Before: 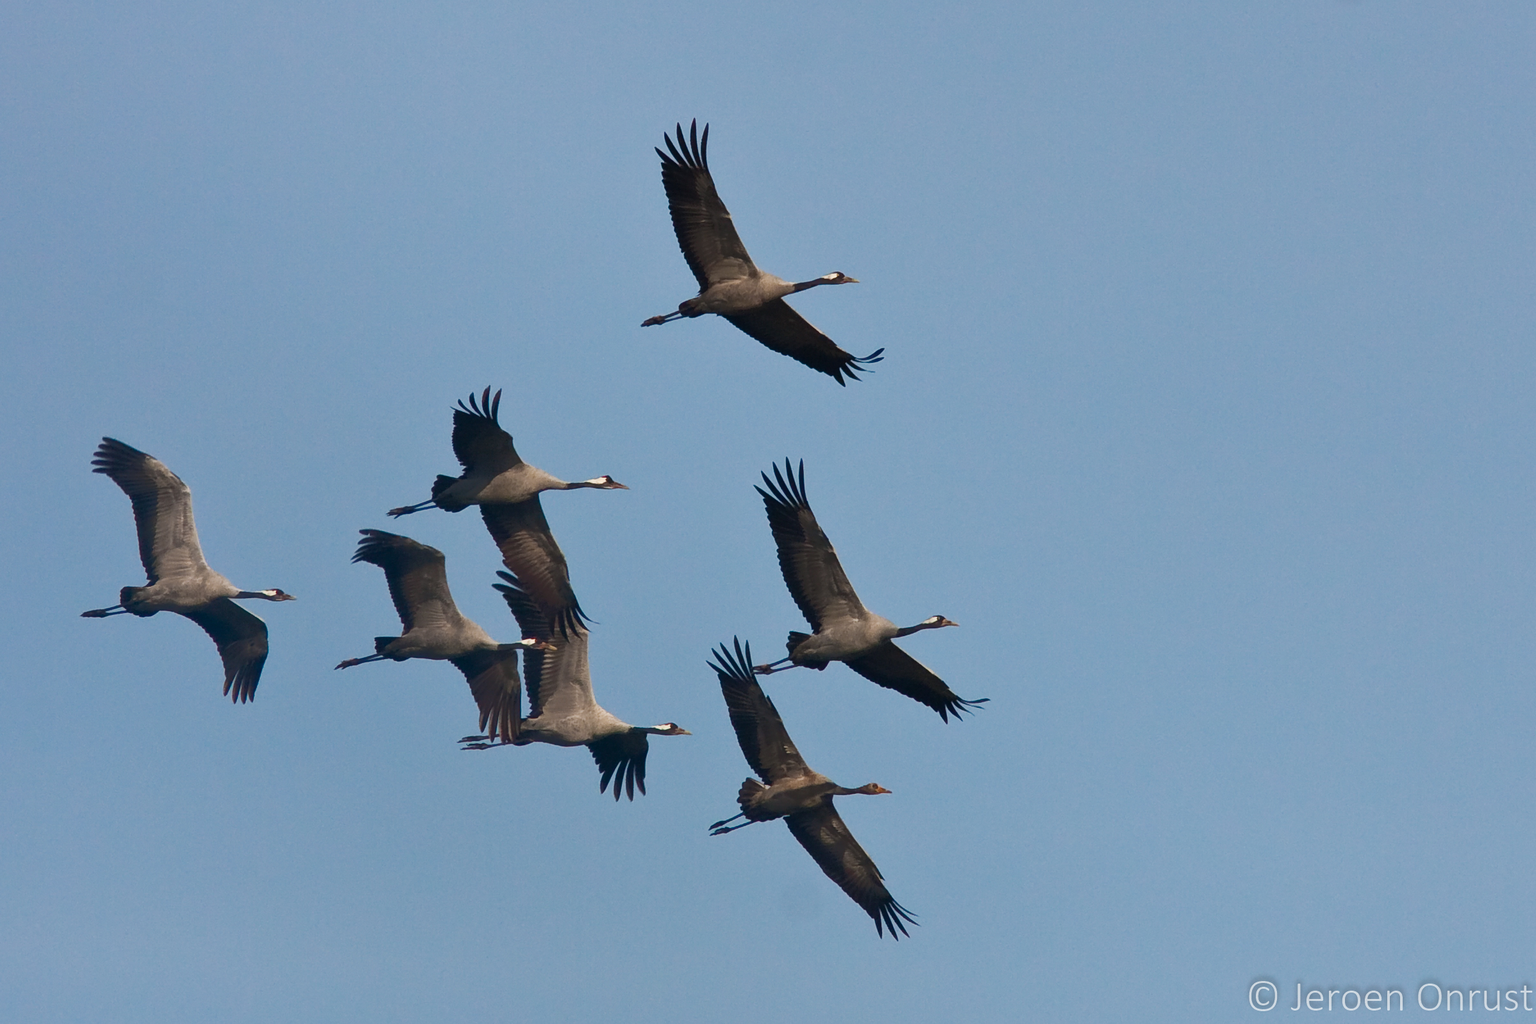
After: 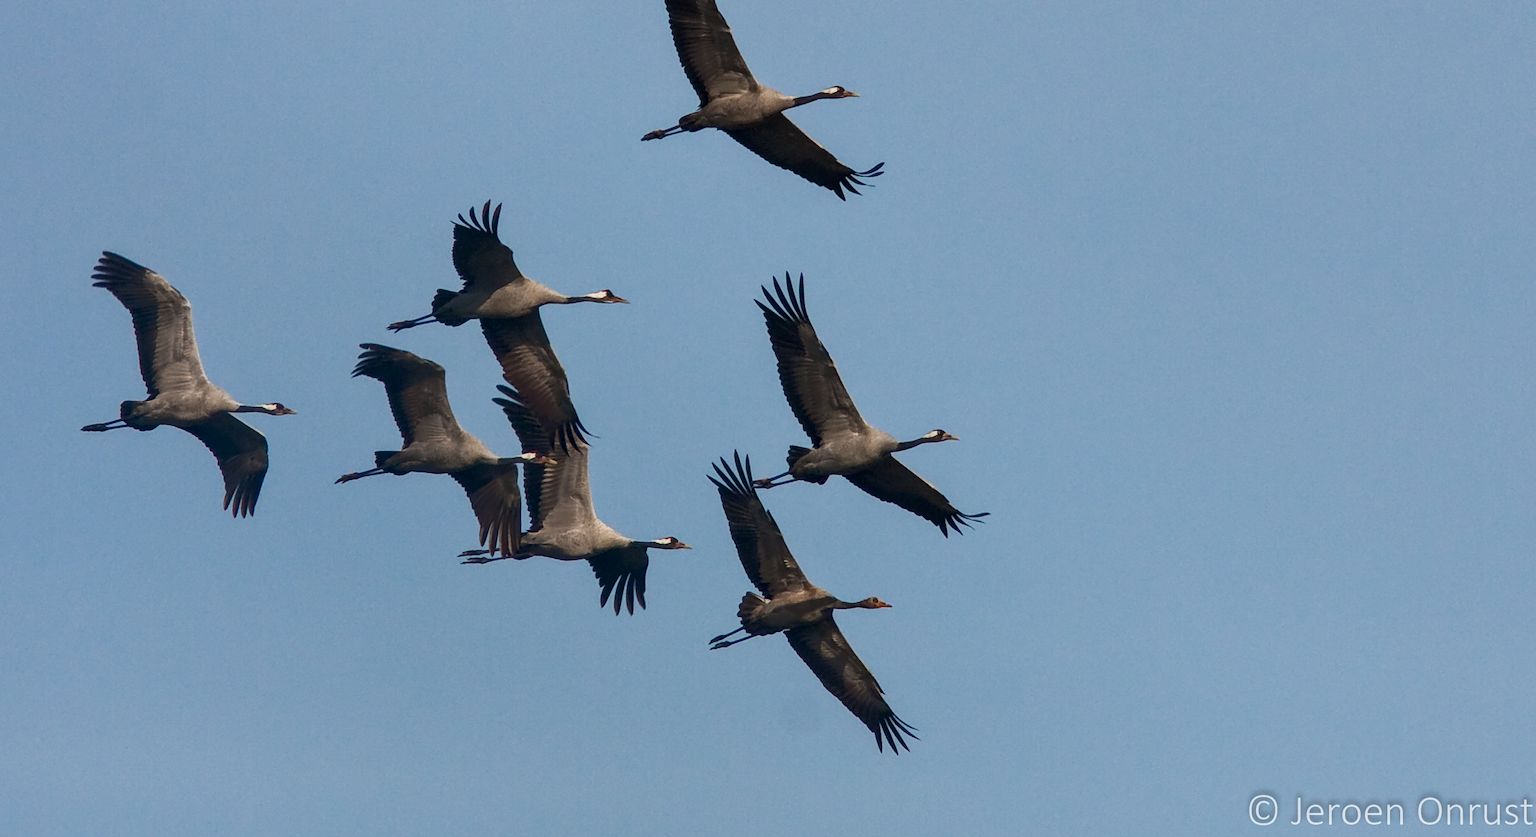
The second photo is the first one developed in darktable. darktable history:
local contrast: detail 130%
crop and rotate: top 18.197%
